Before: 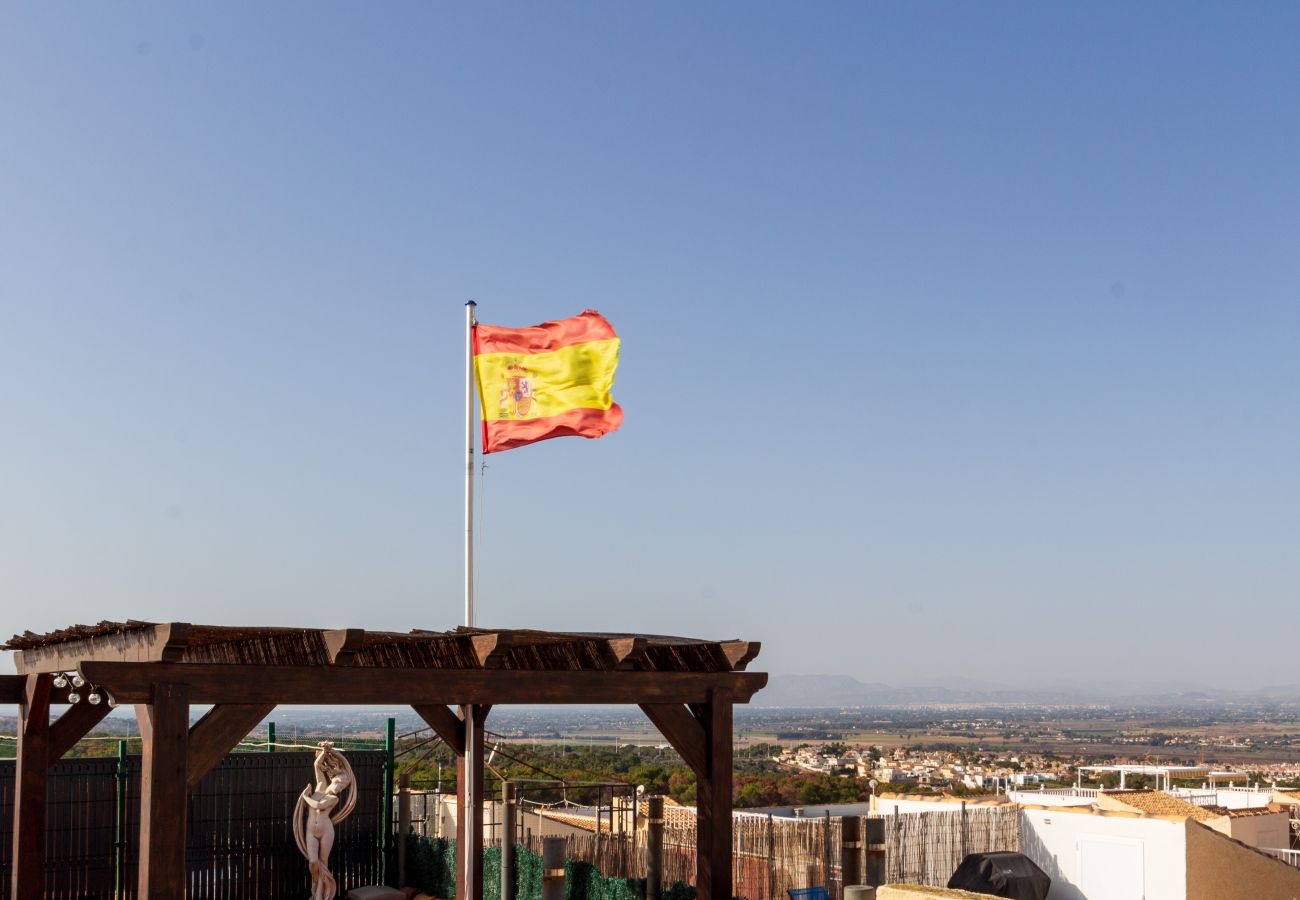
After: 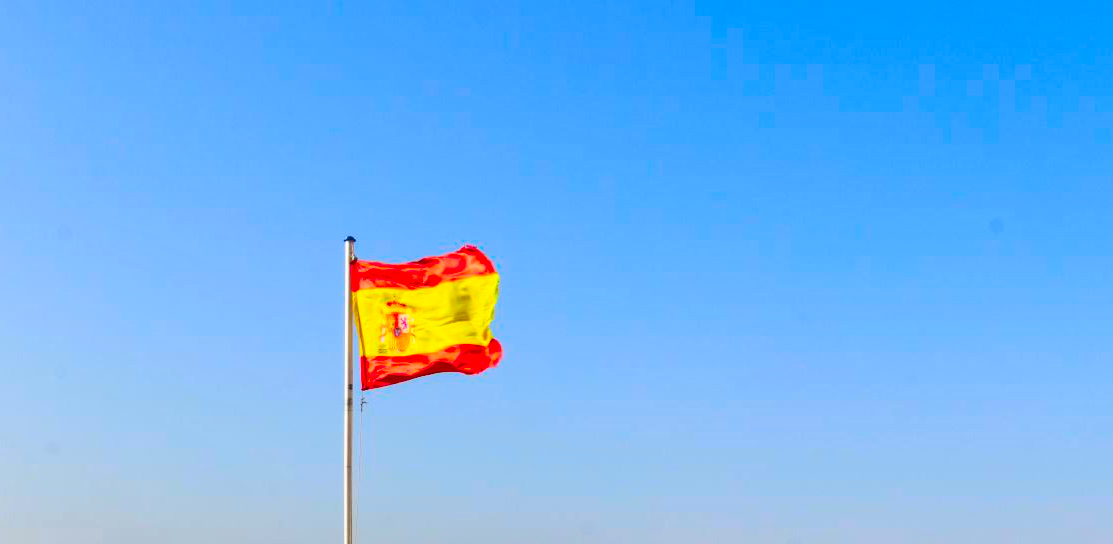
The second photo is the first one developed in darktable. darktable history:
contrast brightness saturation: contrast 0.2, brightness 0.16, saturation 0.22
crop and rotate: left 9.345%, top 7.22%, right 4.982%, bottom 32.331%
color correction: saturation 1.8
shadows and highlights: shadows 60, soften with gaussian
